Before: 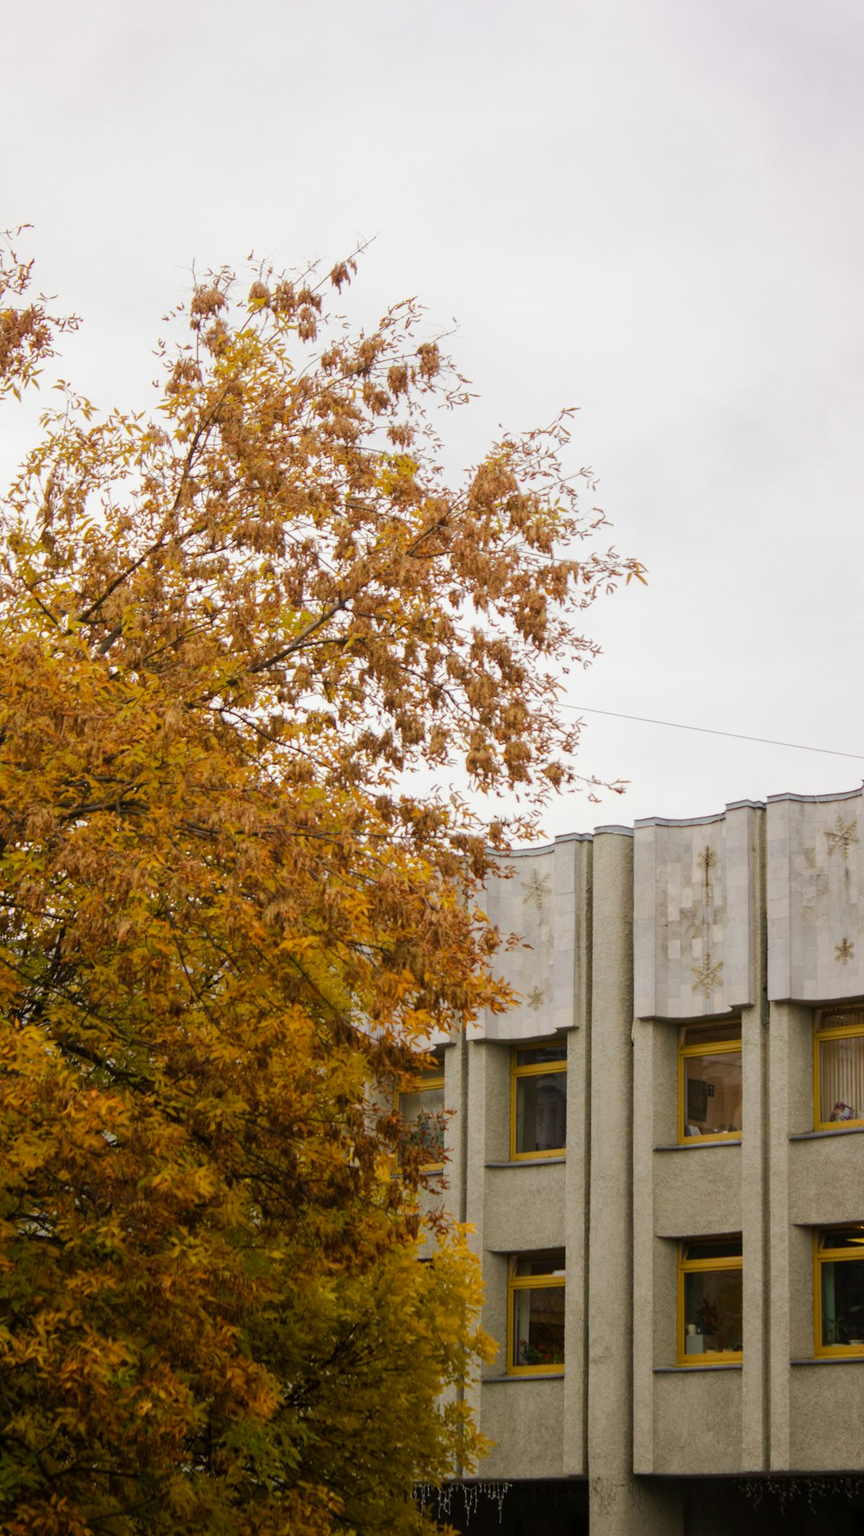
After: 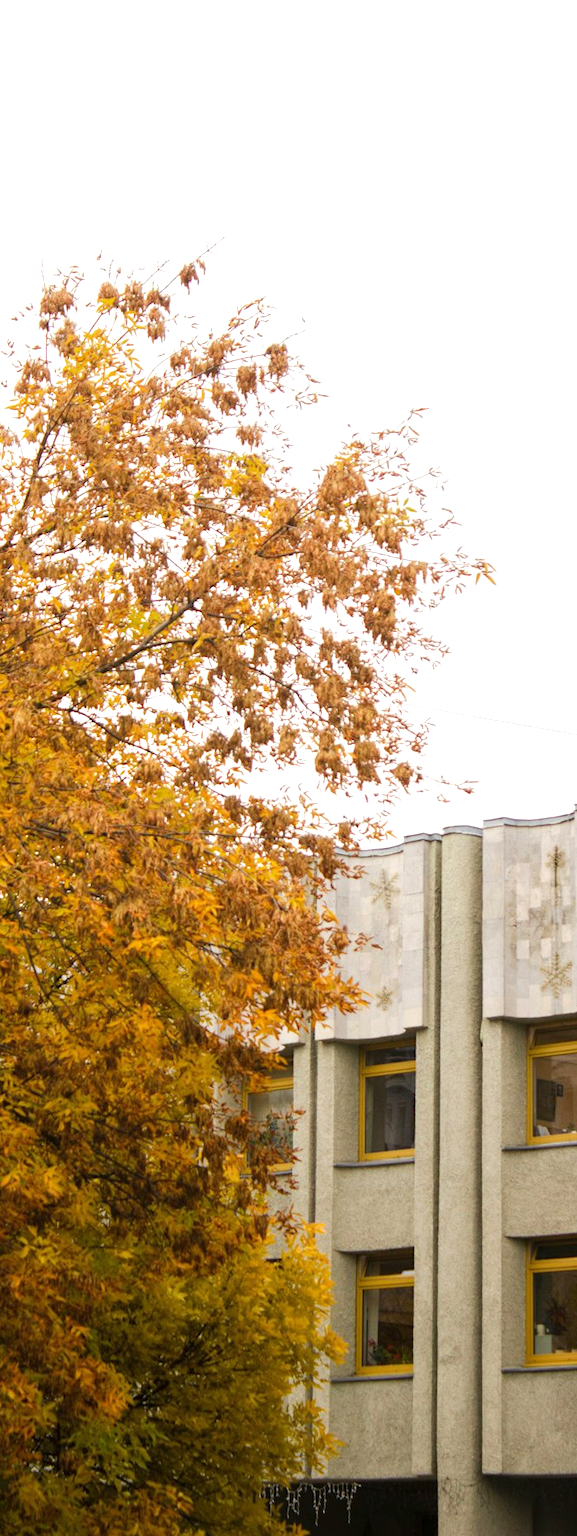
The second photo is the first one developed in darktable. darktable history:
exposure: black level correction 0, exposure 0.691 EV, compensate highlight preservation false
crop and rotate: left 17.598%, right 15.424%
